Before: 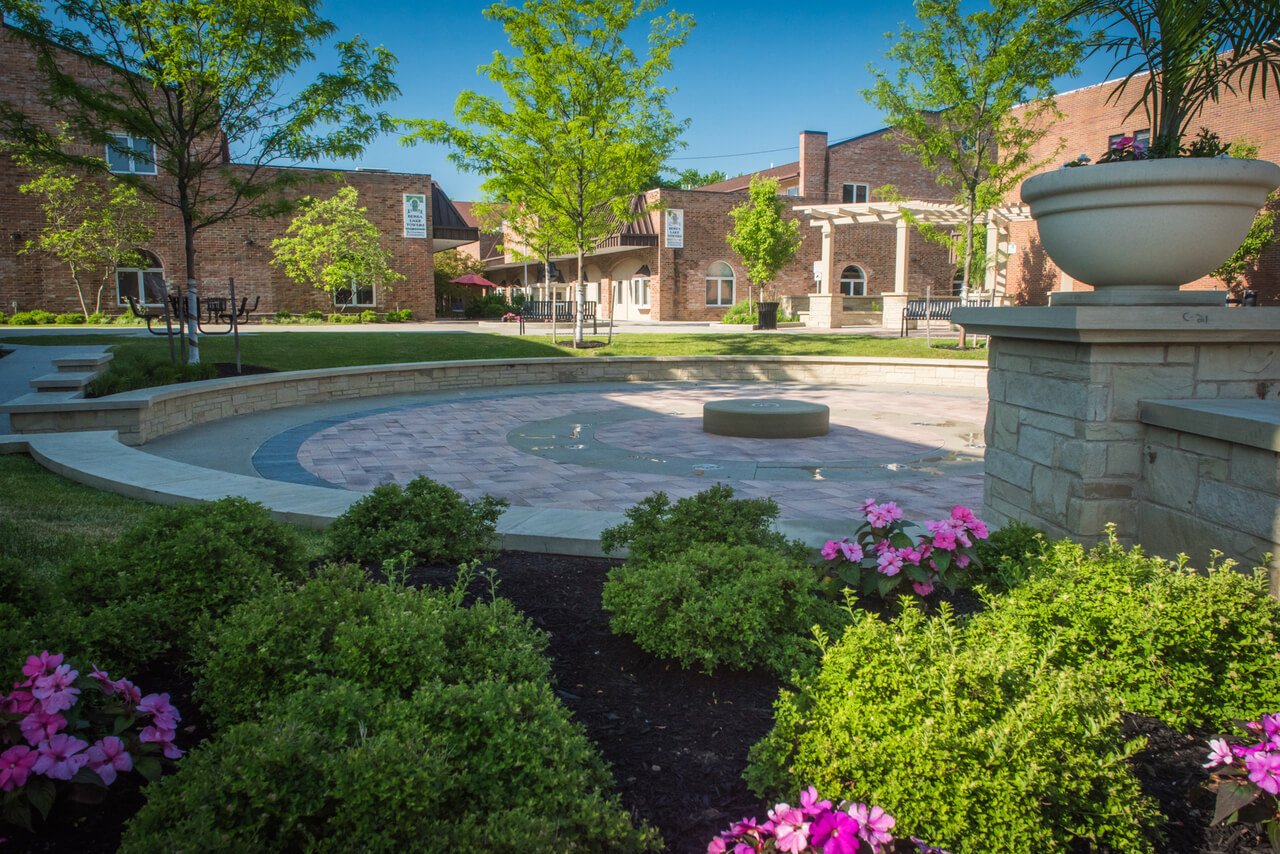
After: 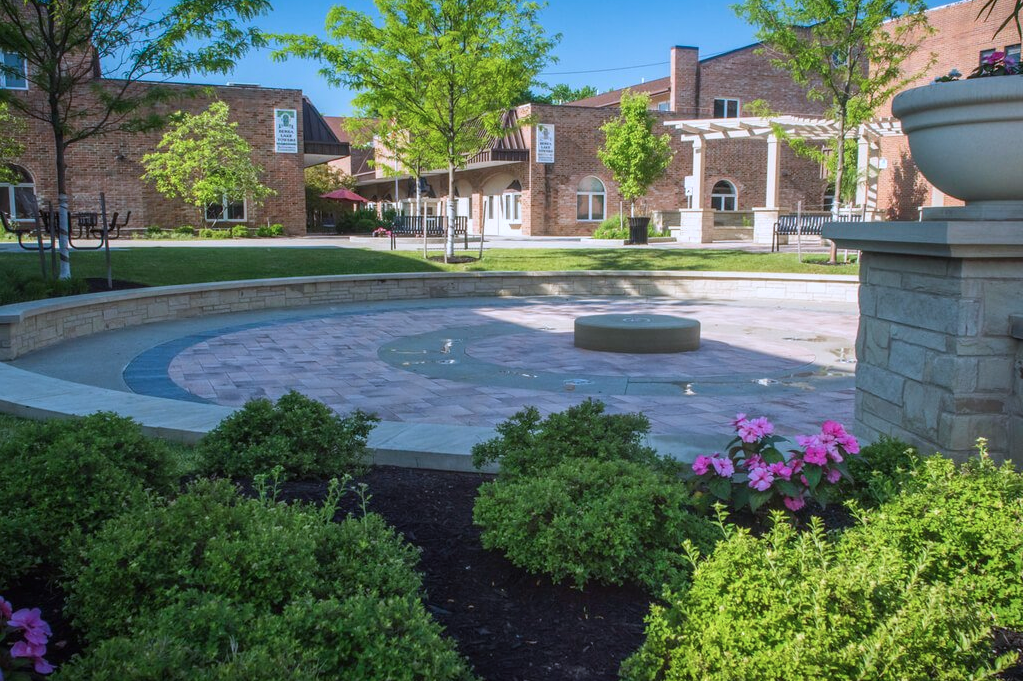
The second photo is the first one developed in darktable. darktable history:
crop and rotate: left 10.103%, top 9.966%, right 9.965%, bottom 10.216%
color calibration: illuminant as shot in camera, x 0.37, y 0.382, temperature 4314.35 K
